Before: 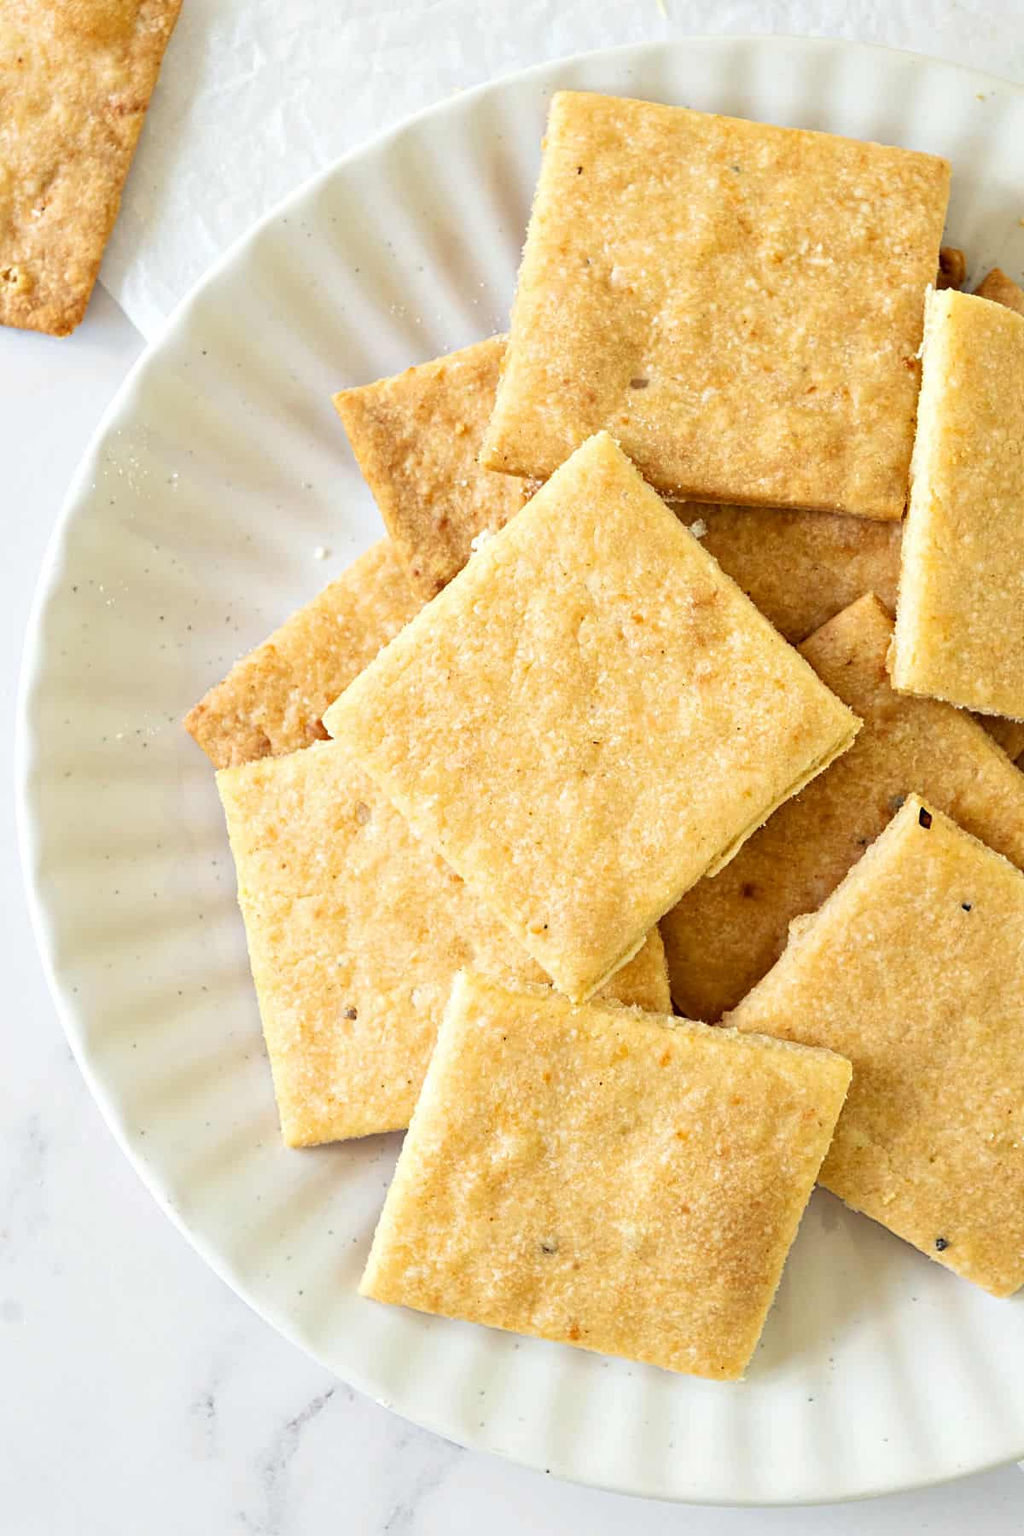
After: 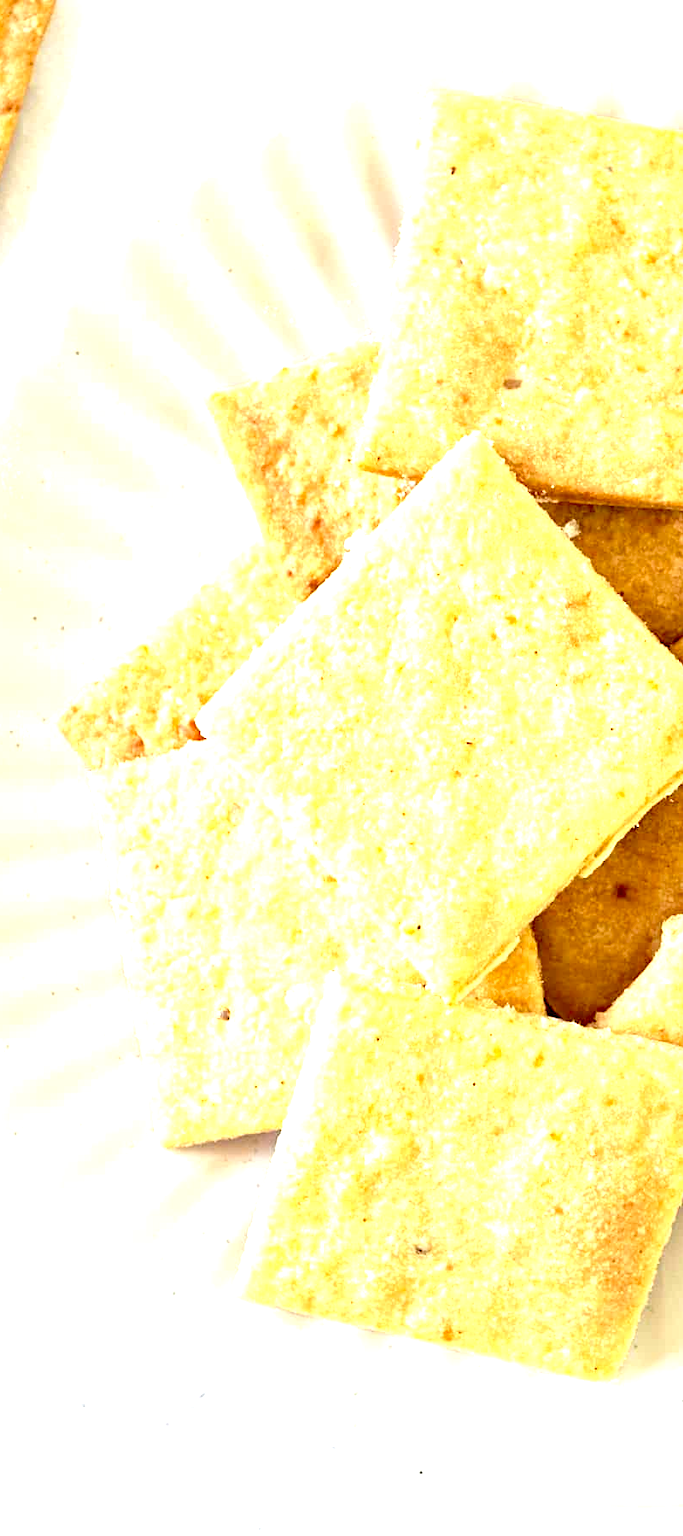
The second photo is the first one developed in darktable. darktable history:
exposure: black level correction 0.011, exposure 1.078 EV, compensate exposure bias true, compensate highlight preservation false
crop and rotate: left 12.435%, right 20.869%
